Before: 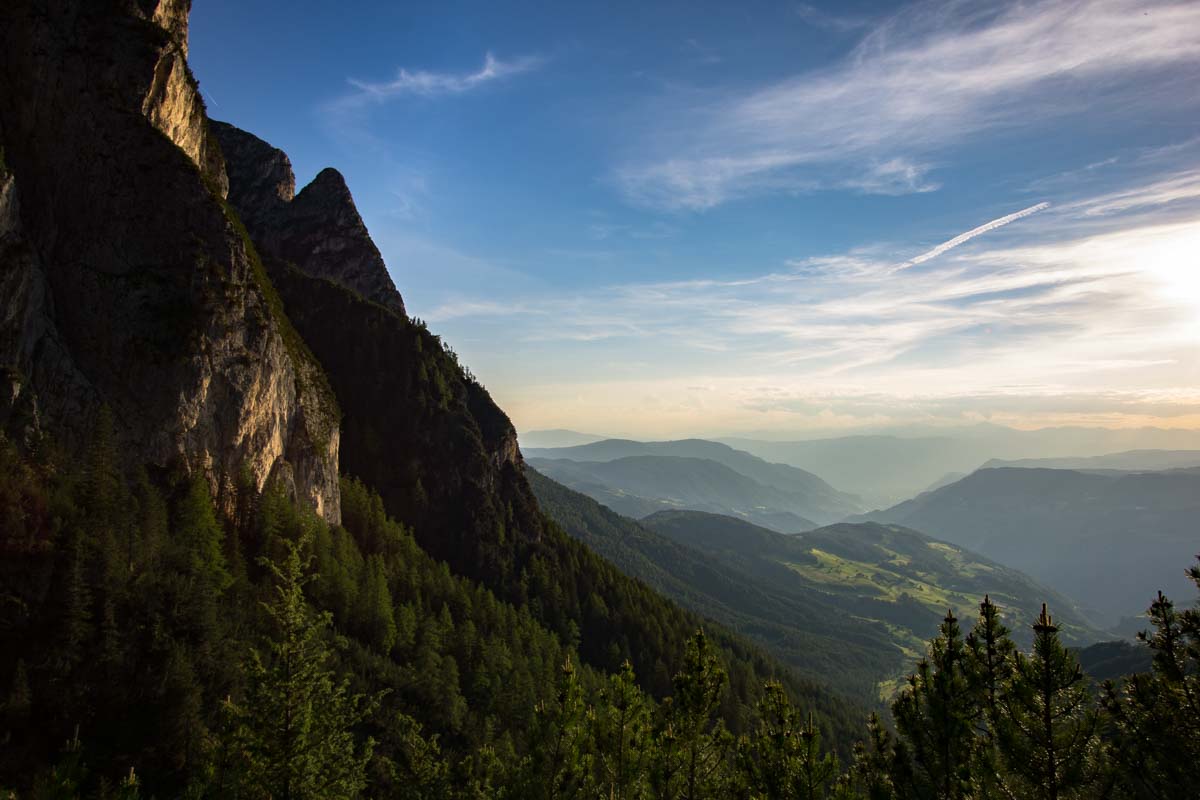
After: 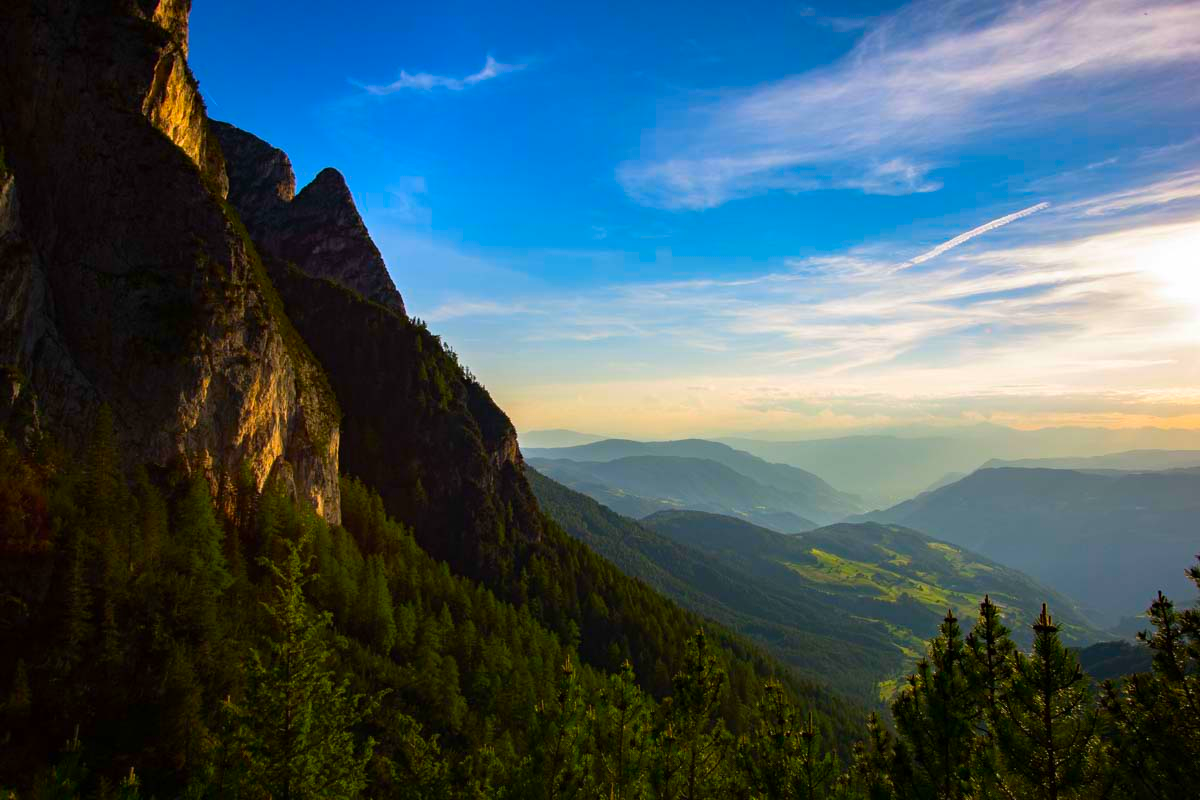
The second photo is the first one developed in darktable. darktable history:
color correction: highlights b* 0.061, saturation 1.85
